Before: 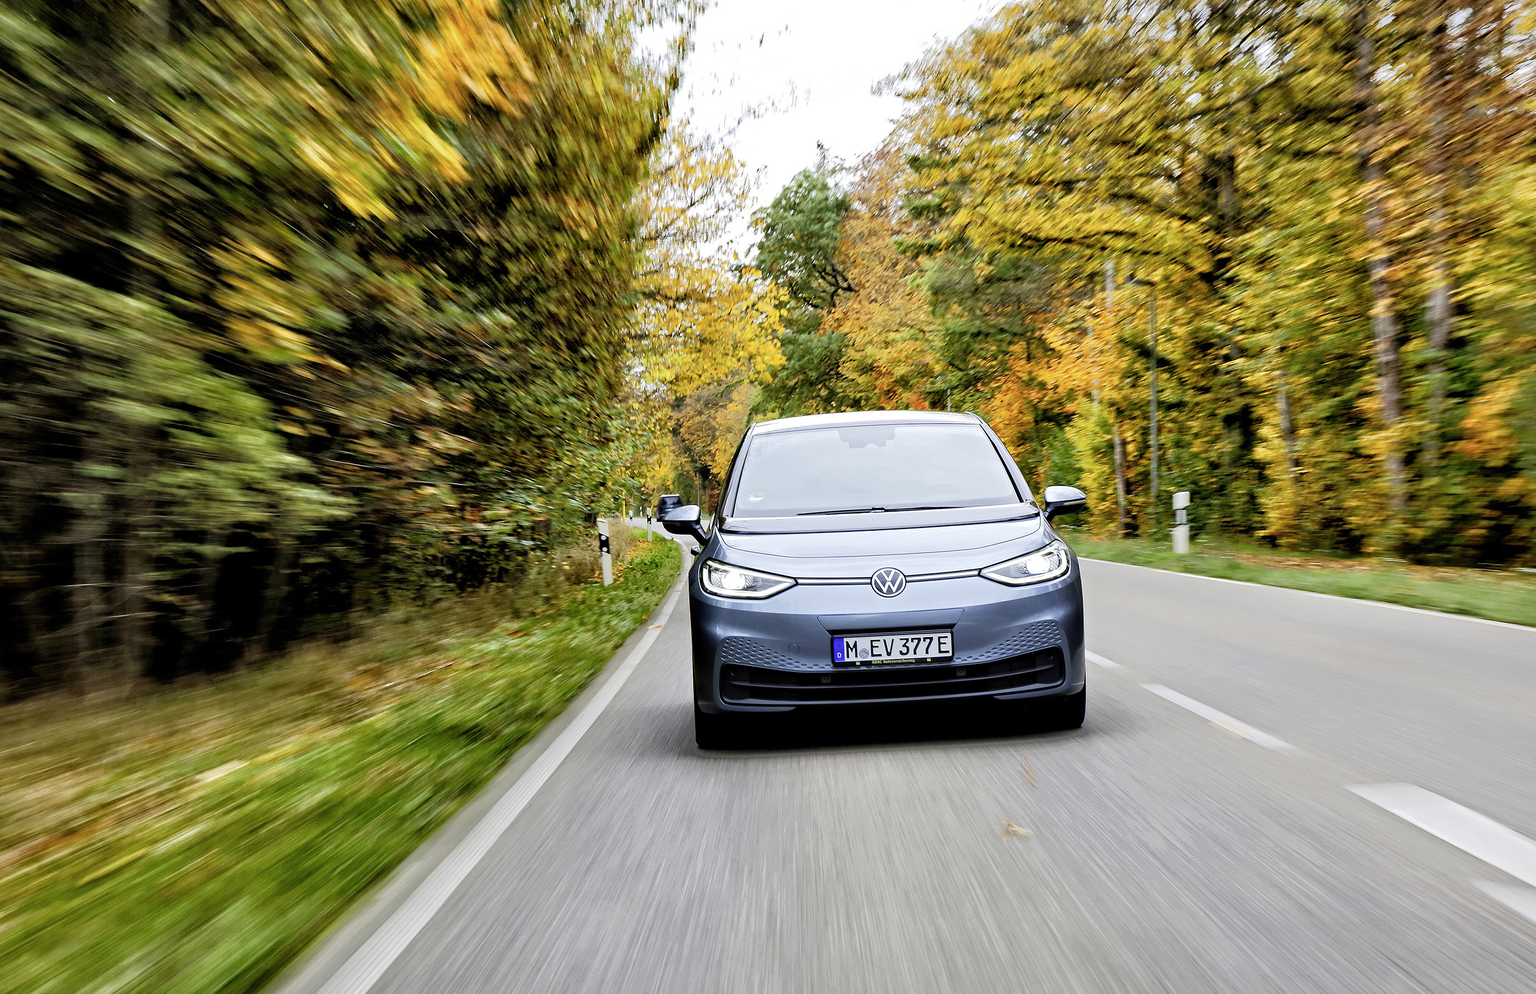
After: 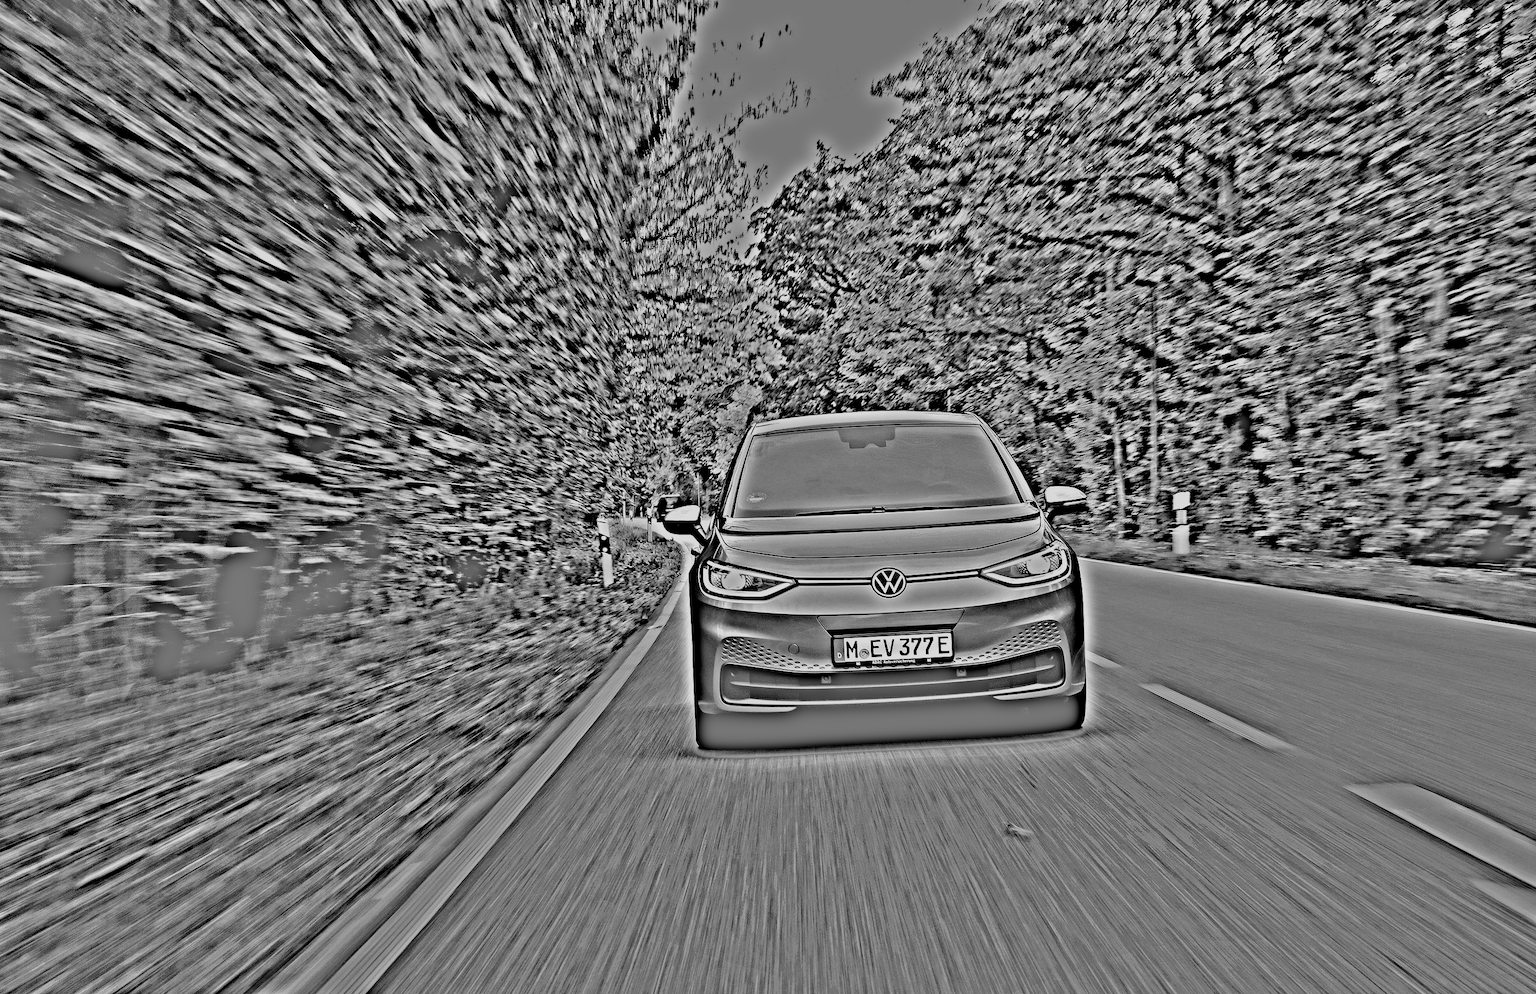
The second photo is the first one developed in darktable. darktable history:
highpass: sharpness 49.79%, contrast boost 49.79%
local contrast: mode bilateral grid, contrast 15, coarseness 36, detail 105%, midtone range 0.2
filmic rgb: black relative exposure -2.85 EV, white relative exposure 4.56 EV, hardness 1.77, contrast 1.25, preserve chrominance no, color science v5 (2021)
